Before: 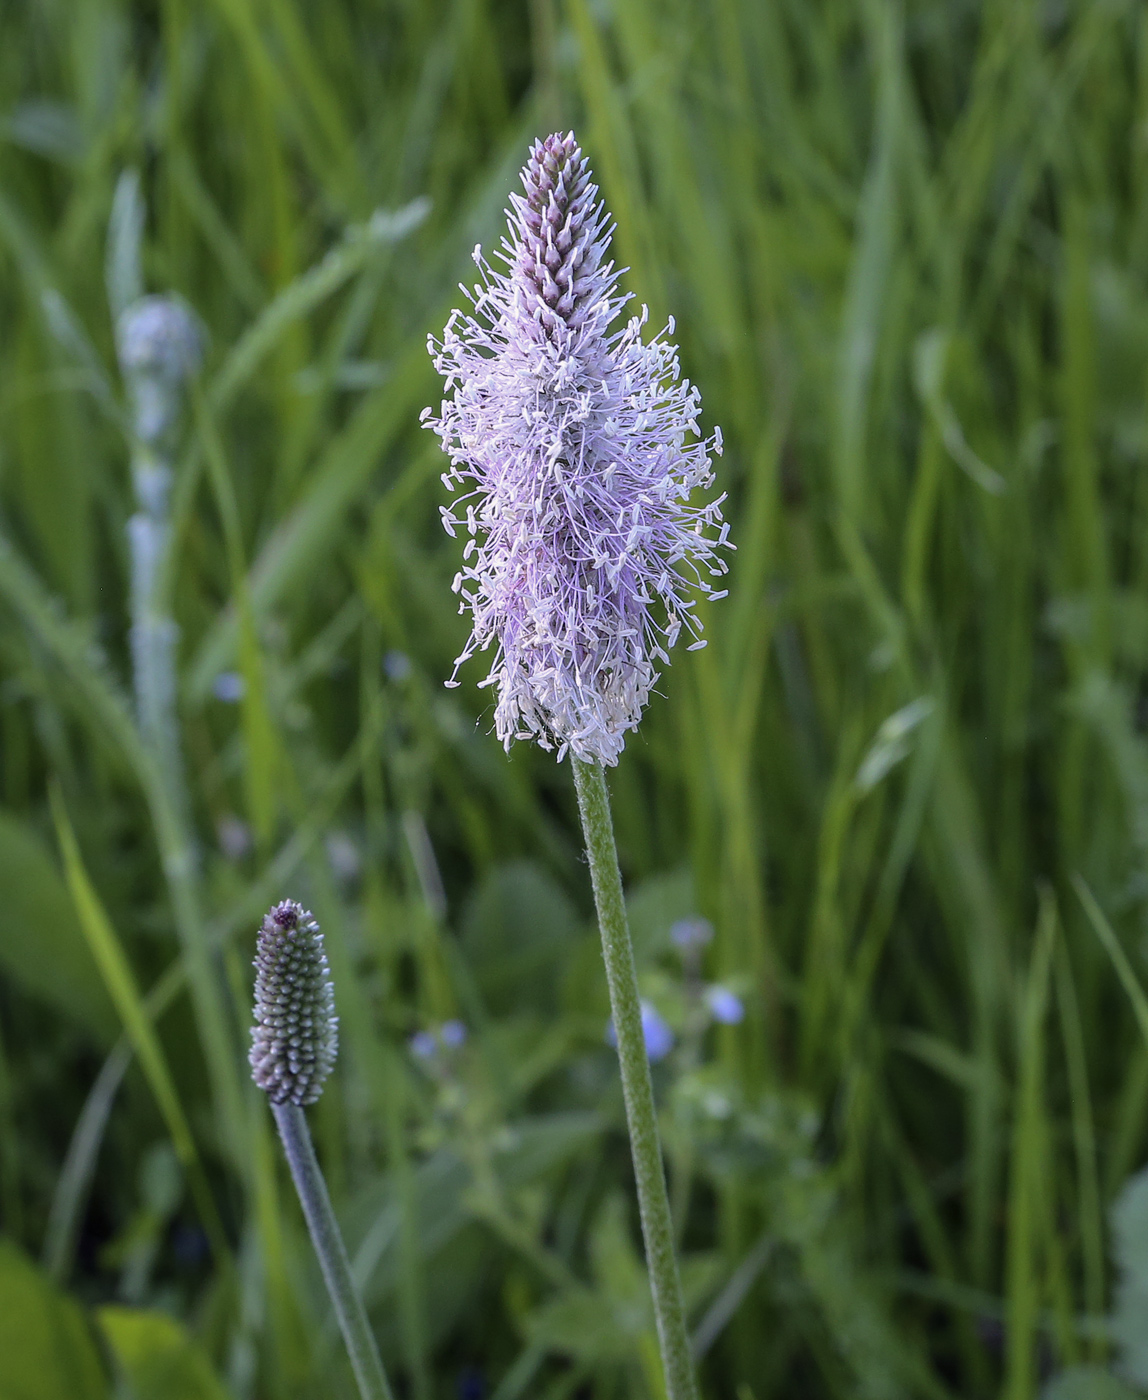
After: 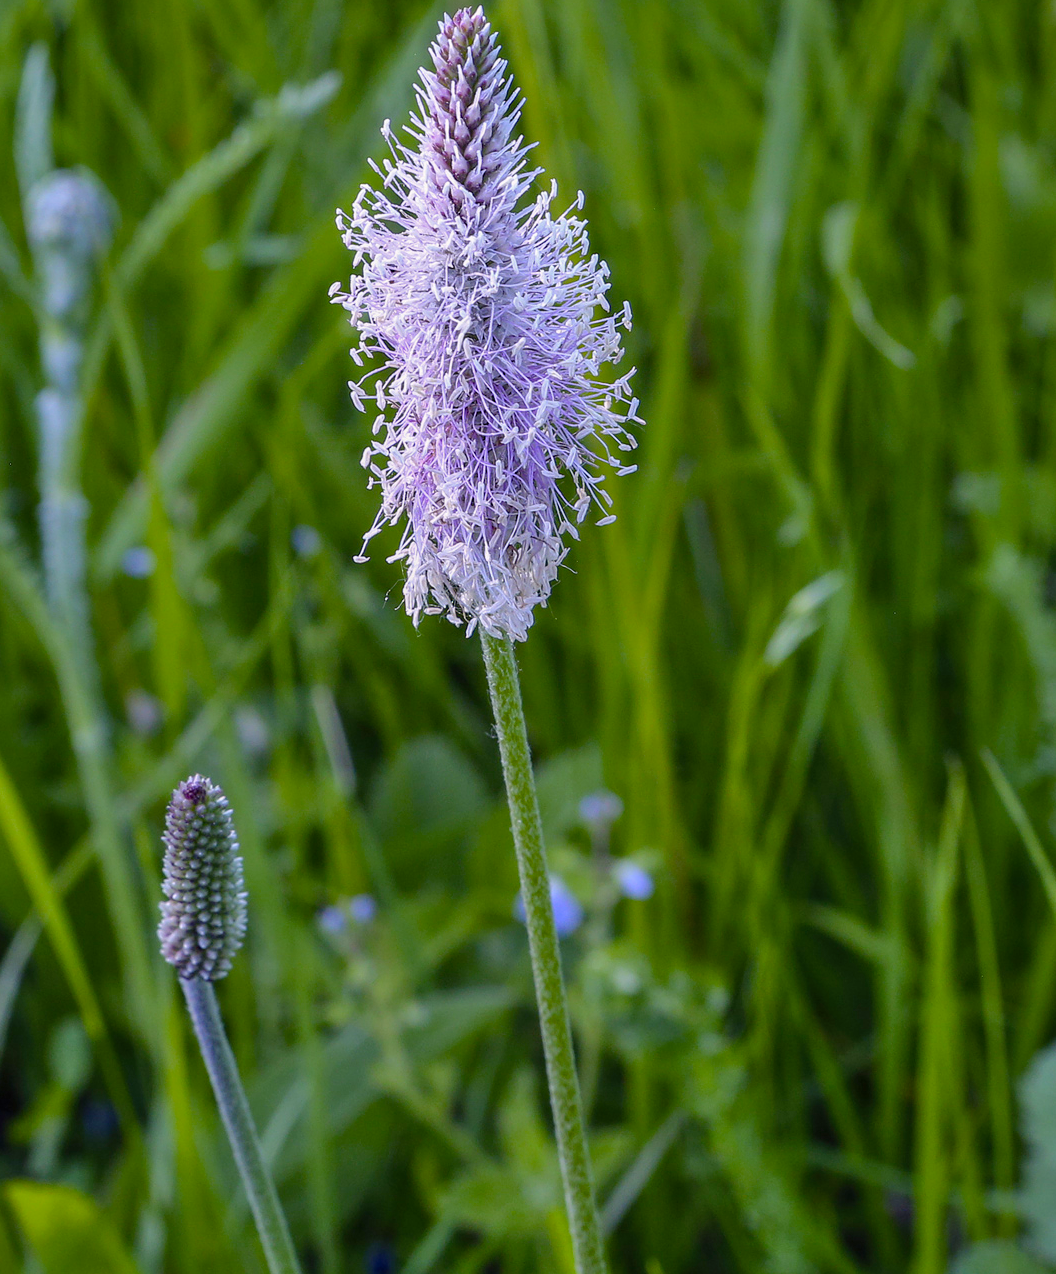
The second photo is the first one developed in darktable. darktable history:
shadows and highlights: low approximation 0.01, soften with gaussian
color balance rgb: perceptual saturation grading › global saturation 20%, perceptual saturation grading › highlights -24.814%, perceptual saturation grading › shadows 49.875%, global vibrance 24.363%
crop and rotate: left 7.981%, top 8.964%
